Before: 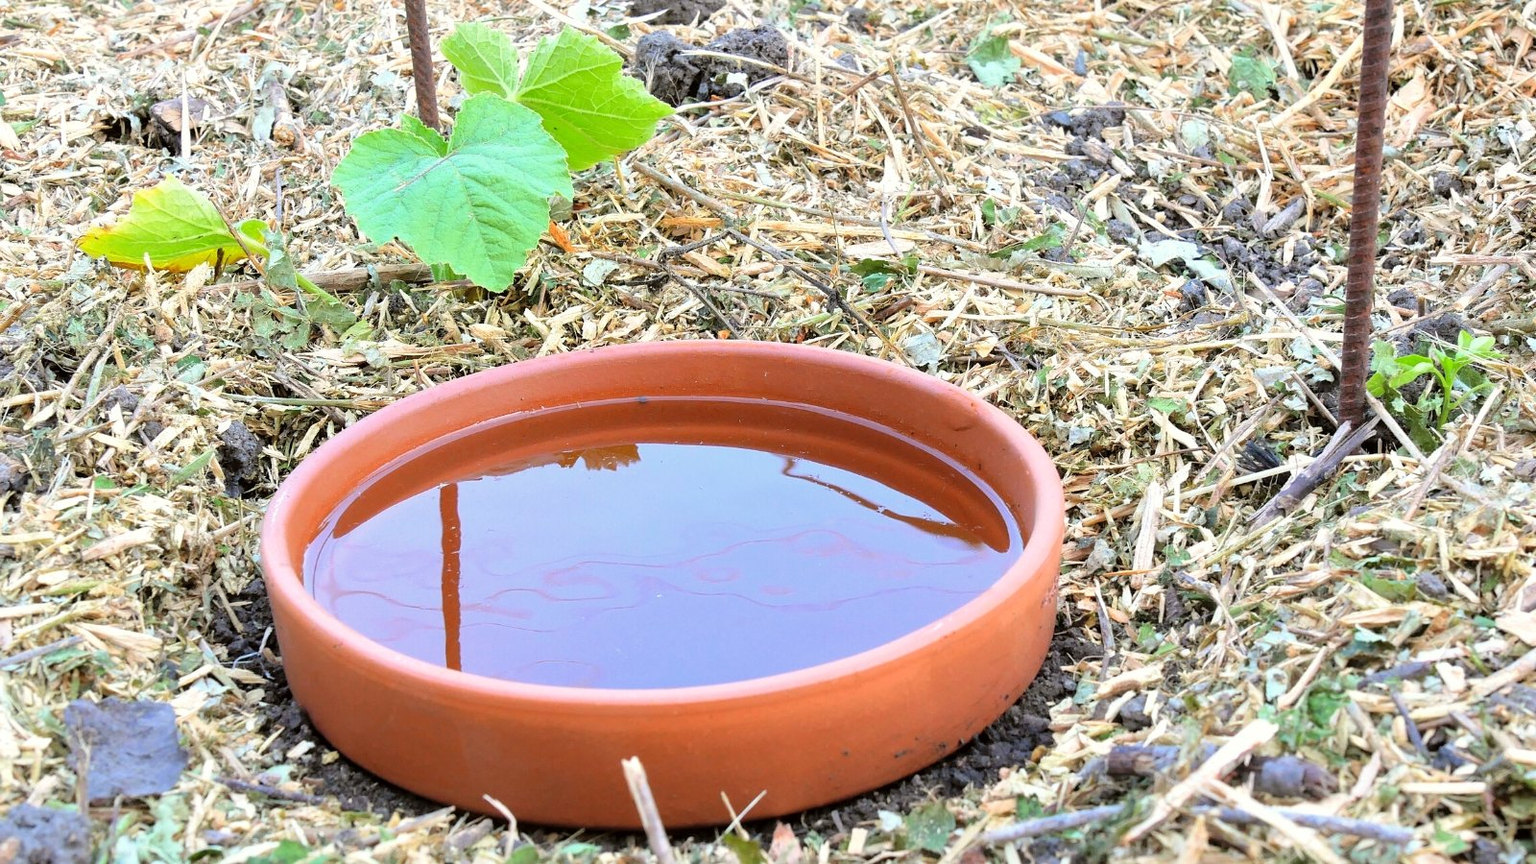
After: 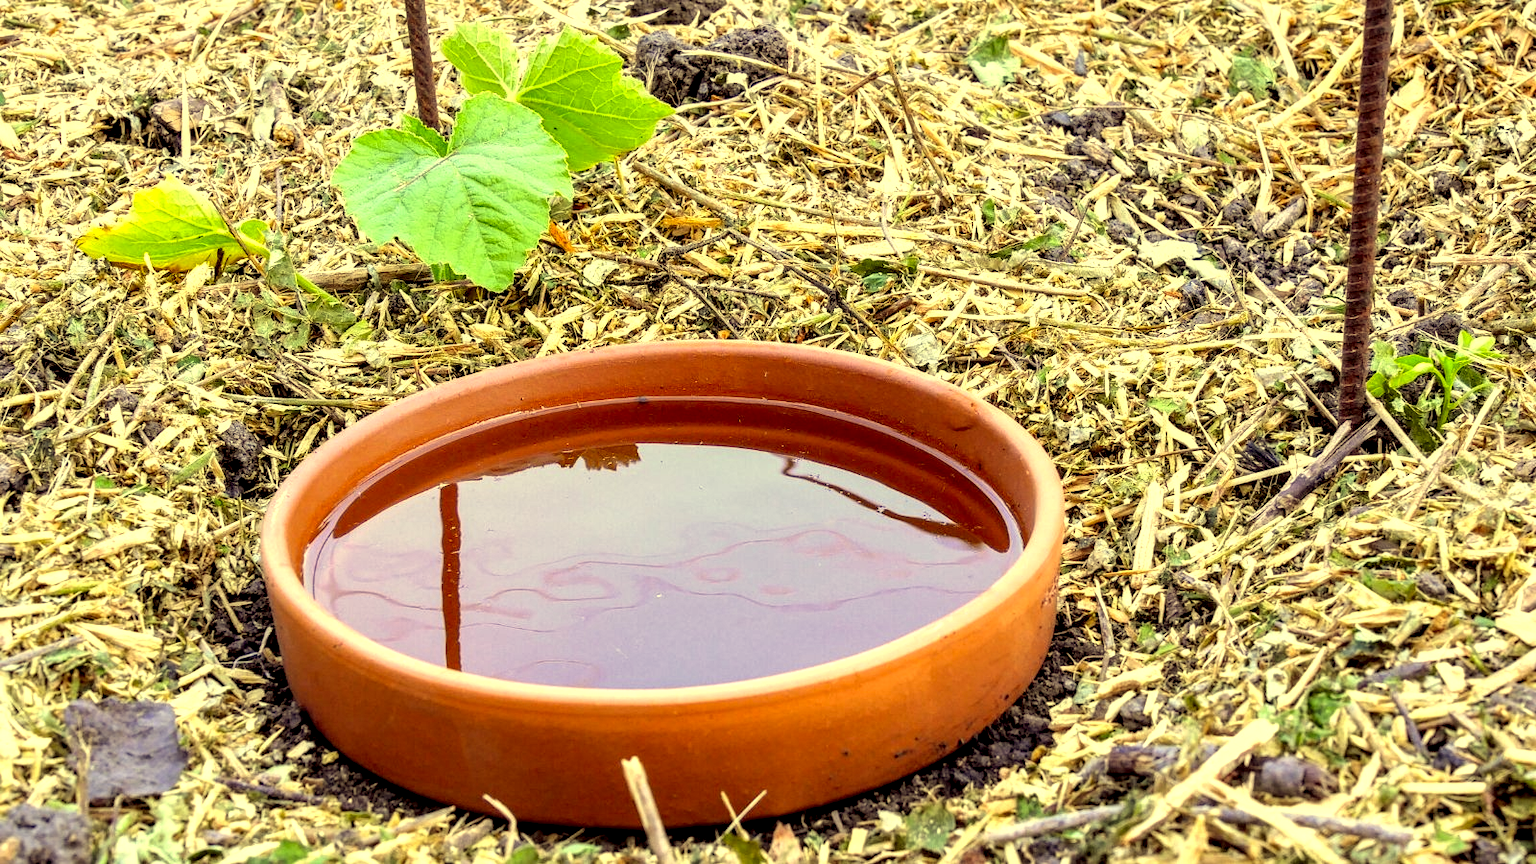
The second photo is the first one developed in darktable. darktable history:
local contrast: highlights 19%, detail 186%
color correction: highlights a* -0.482, highlights b* 40, shadows a* 9.8, shadows b* -0.161
